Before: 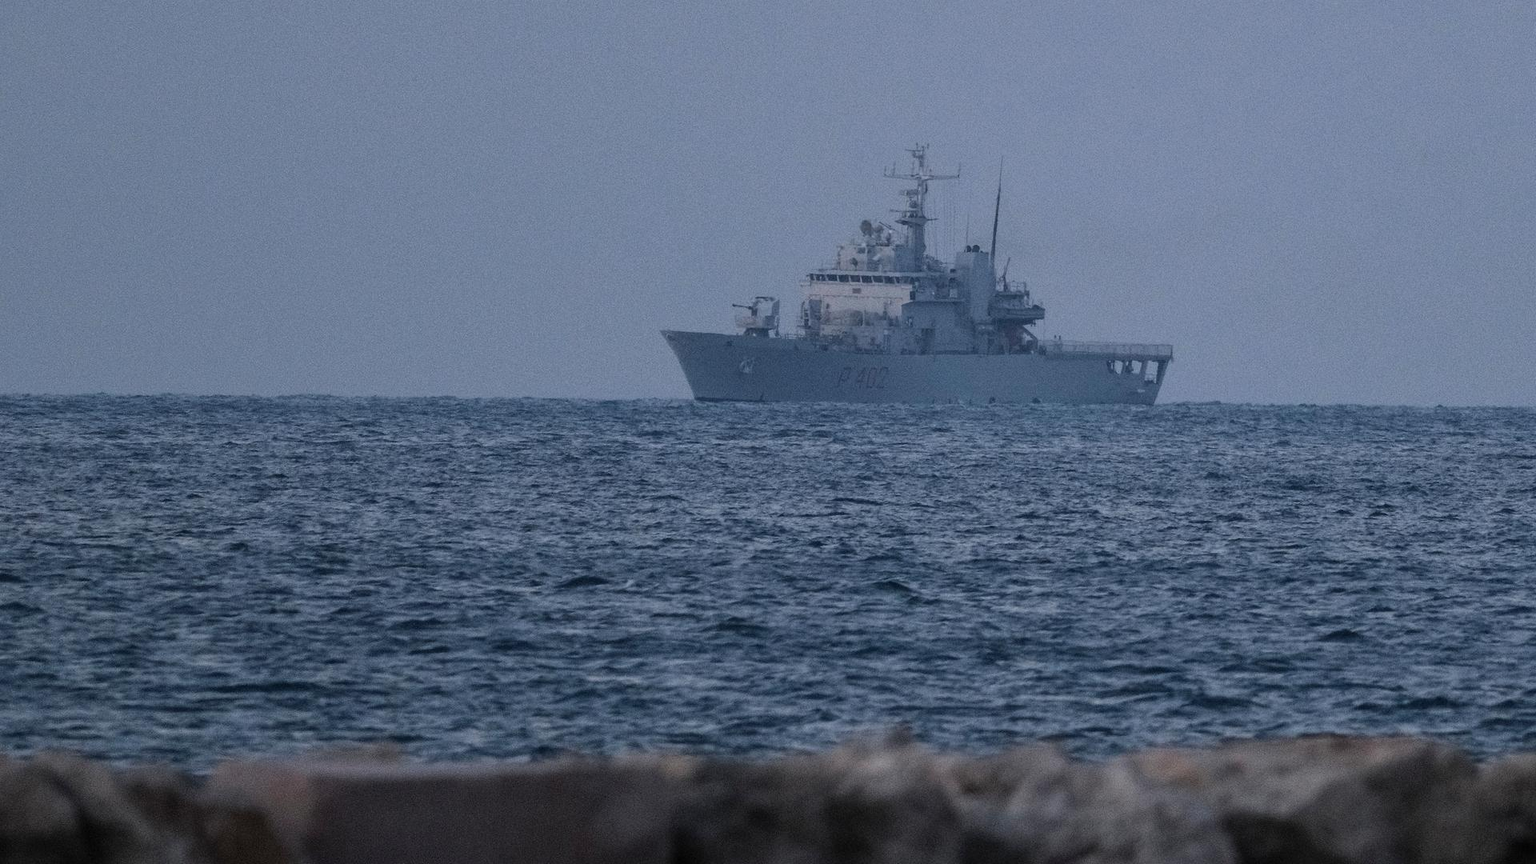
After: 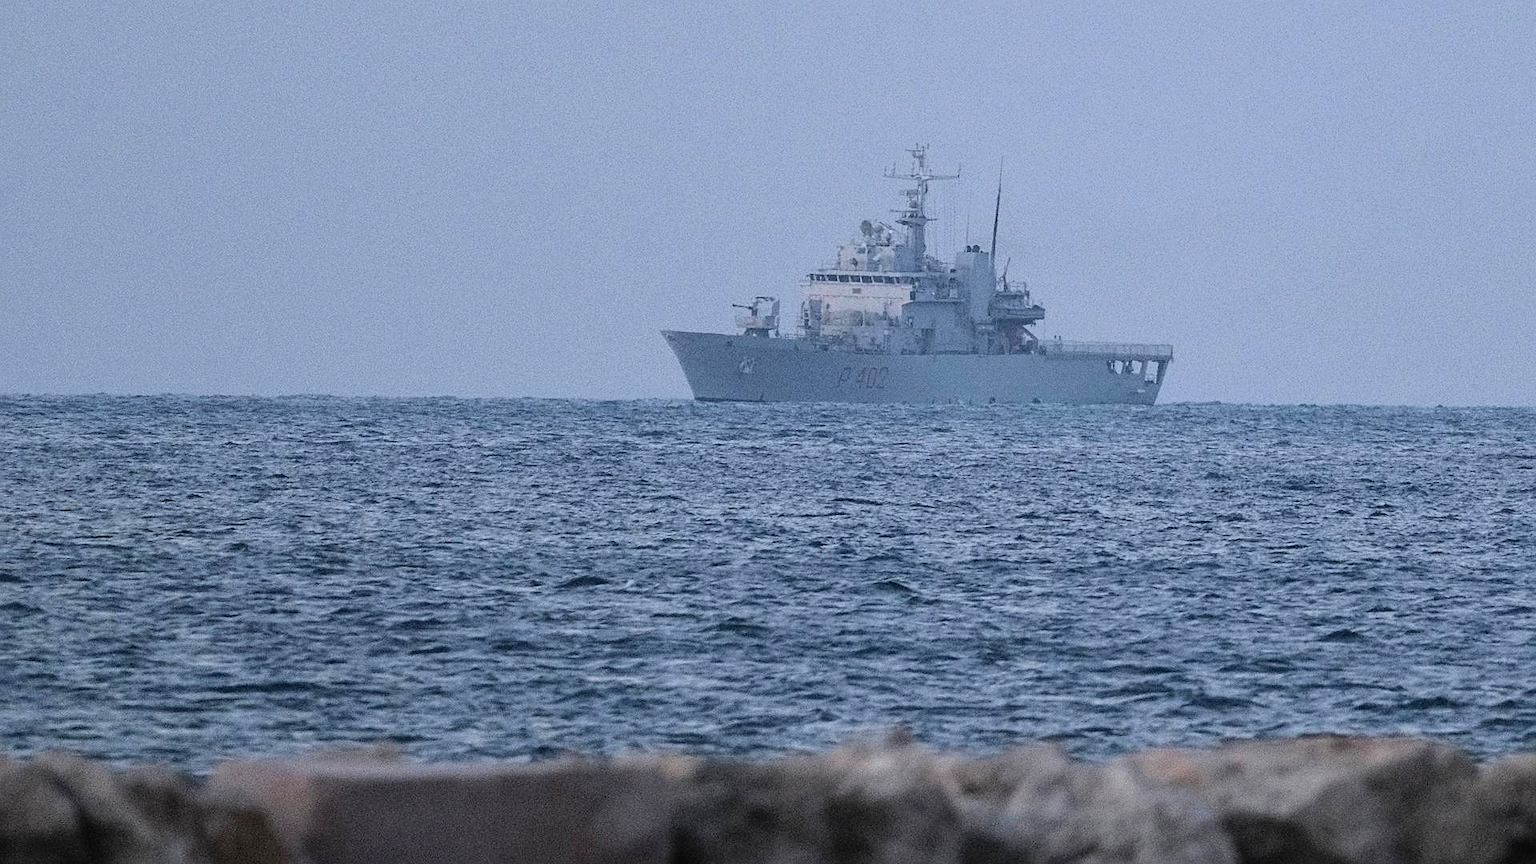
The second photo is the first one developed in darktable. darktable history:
contrast brightness saturation: brightness 0.09, saturation 0.191
sharpen: on, module defaults
tone curve: curves: ch0 [(0, 0) (0.003, 0.019) (0.011, 0.022) (0.025, 0.025) (0.044, 0.04) (0.069, 0.069) (0.1, 0.108) (0.136, 0.152) (0.177, 0.199) (0.224, 0.26) (0.277, 0.321) (0.335, 0.392) (0.399, 0.472) (0.468, 0.547) (0.543, 0.624) (0.623, 0.713) (0.709, 0.786) (0.801, 0.865) (0.898, 0.939) (1, 1)], color space Lab, independent channels, preserve colors none
